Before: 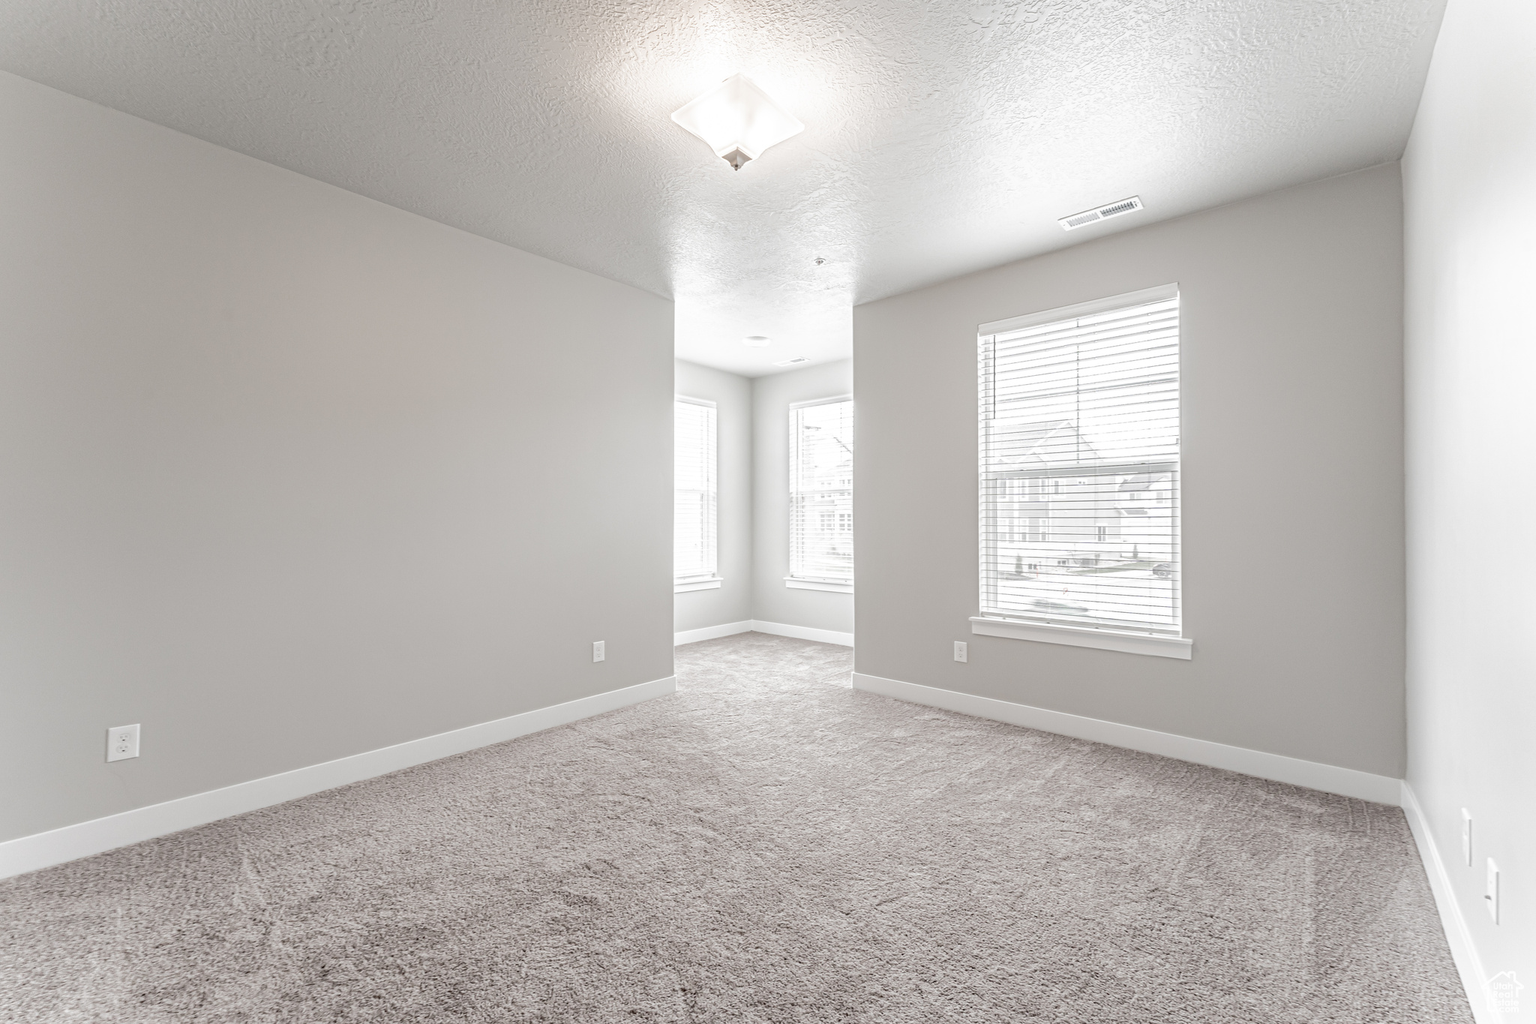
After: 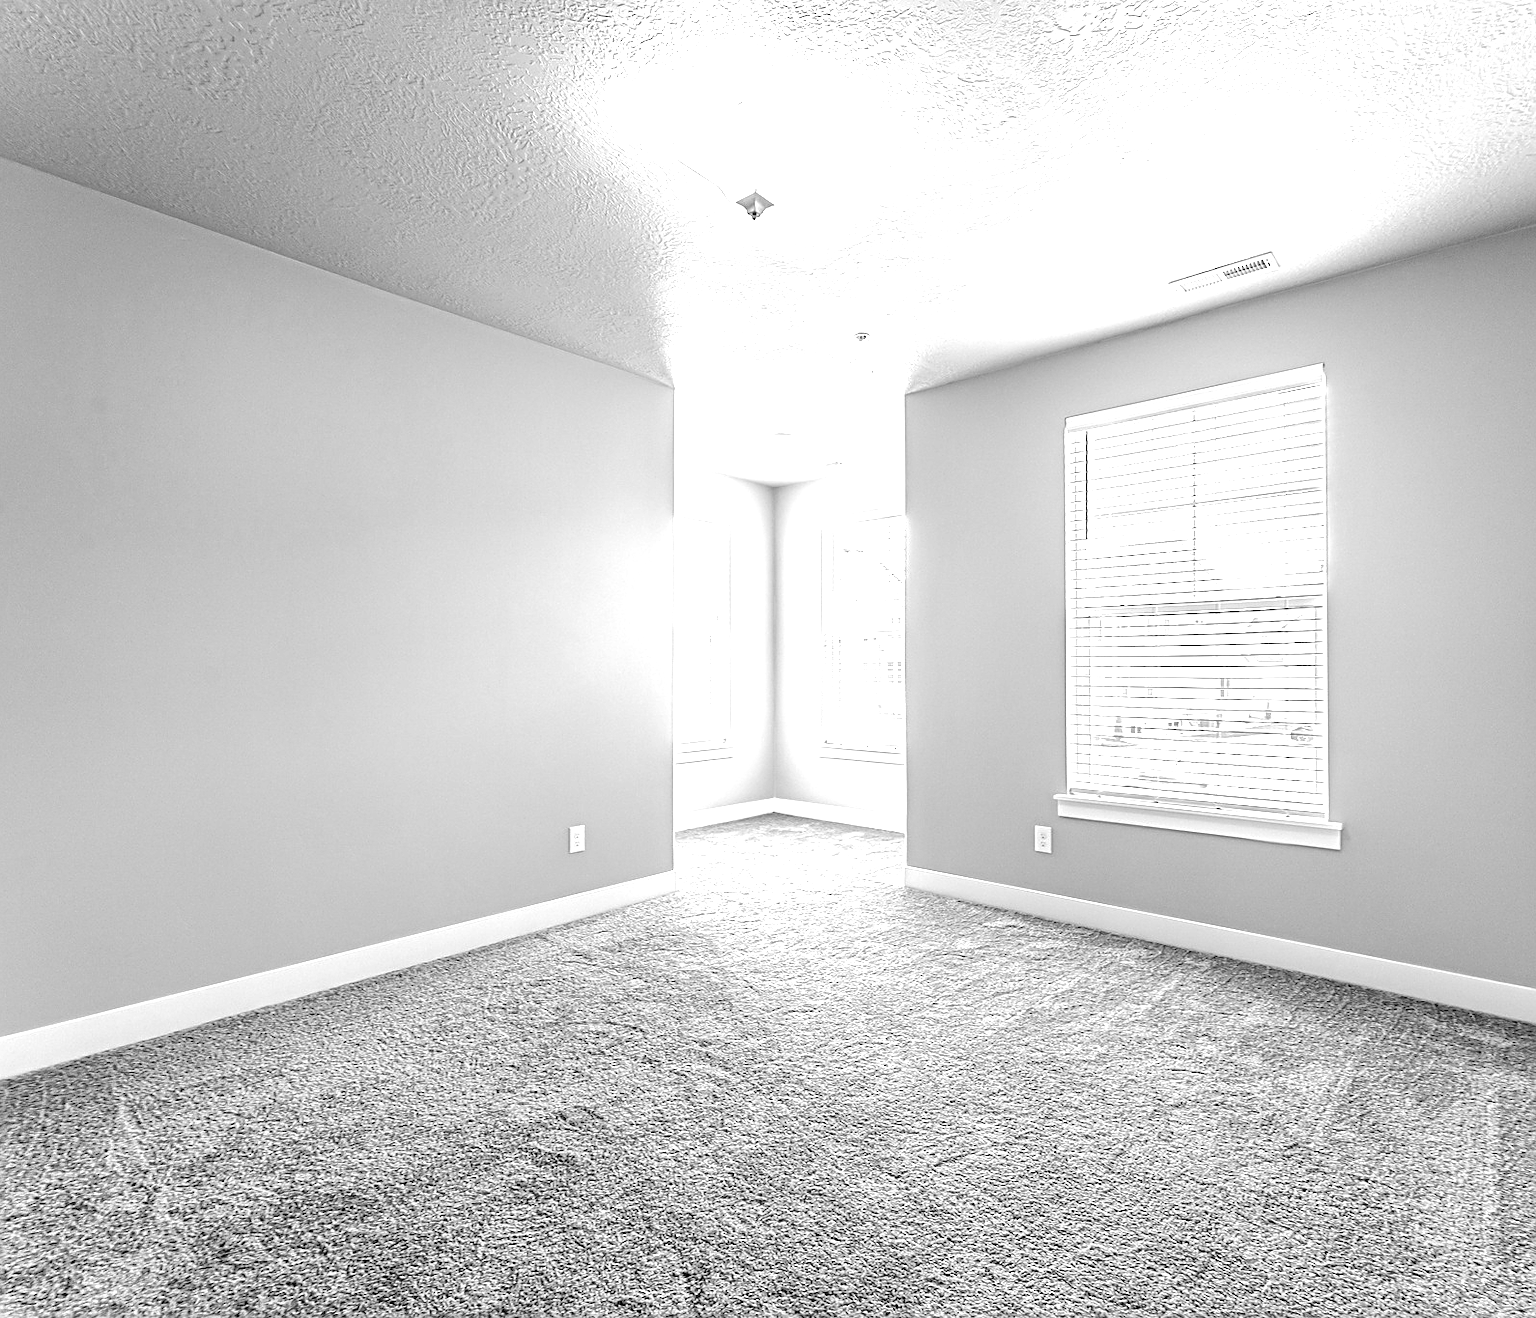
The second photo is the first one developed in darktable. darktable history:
color zones: curves: ch0 [(0, 0.613) (0.01, 0.613) (0.245, 0.448) (0.498, 0.529) (0.642, 0.665) (0.879, 0.777) (0.99, 0.613)]; ch1 [(0, 0) (0.143, 0) (0.286, 0) (0.429, 0) (0.571, 0) (0.714, 0) (0.857, 0)]
crop: left 9.849%, right 12.477%
exposure: black level correction 0, exposure 1.367 EV, compensate exposure bias true, compensate highlight preservation false
contrast brightness saturation: brightness -0.246, saturation 0.205
sharpen: amount 0.545
base curve: curves: ch0 [(0, 0) (0.073, 0.04) (0.157, 0.139) (0.492, 0.492) (0.758, 0.758) (1, 1)], preserve colors none
local contrast: detail 130%
